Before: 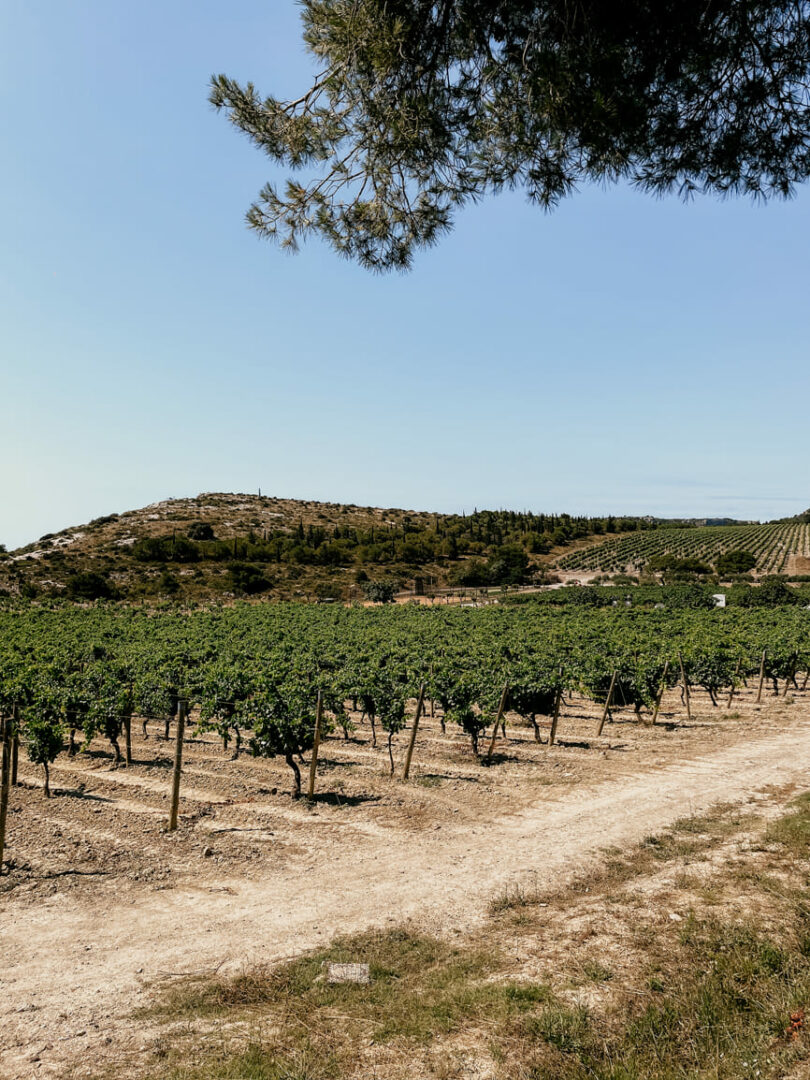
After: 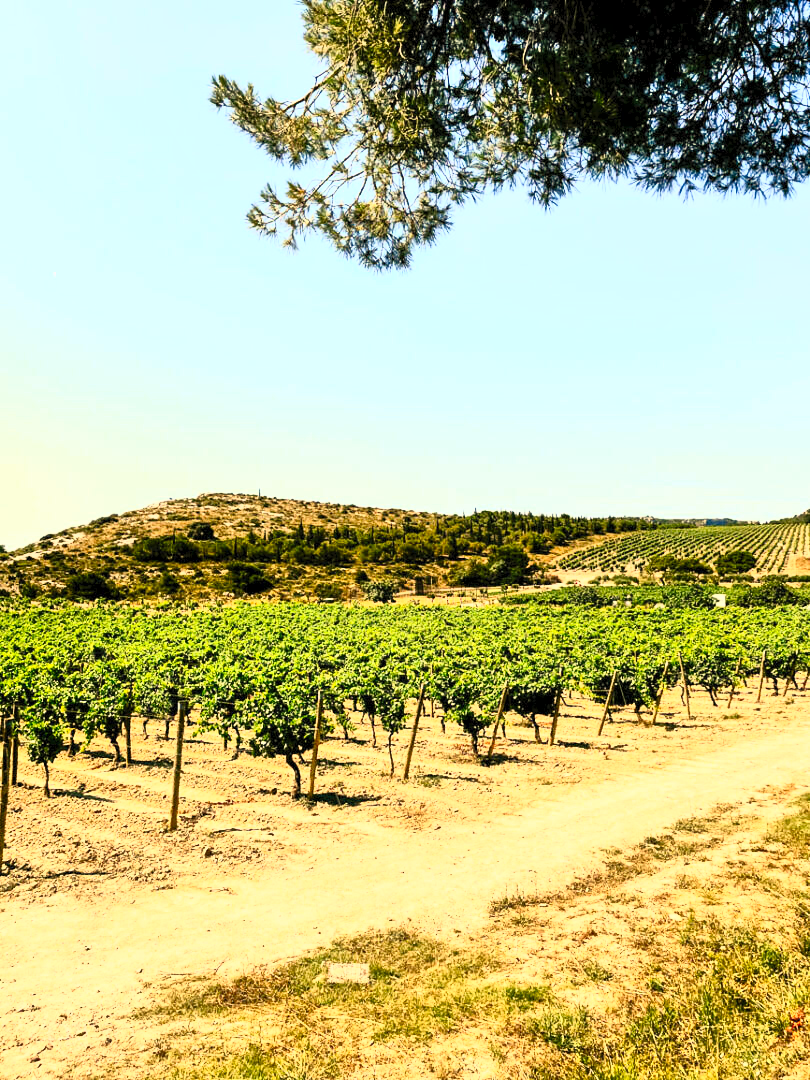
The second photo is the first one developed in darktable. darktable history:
contrast brightness saturation: contrast 0.822, brightness 0.593, saturation 0.598
tone equalizer: -7 EV 0.149 EV, -6 EV 0.572 EV, -5 EV 1.16 EV, -4 EV 1.34 EV, -3 EV 1.13 EV, -2 EV 0.6 EV, -1 EV 0.15 EV
shadows and highlights: shadows 25.53, highlights -25.28
color correction: highlights a* 1.47, highlights b* 17.6
velvia: on, module defaults
exposure: black level correction 0.001, compensate exposure bias true, compensate highlight preservation false
